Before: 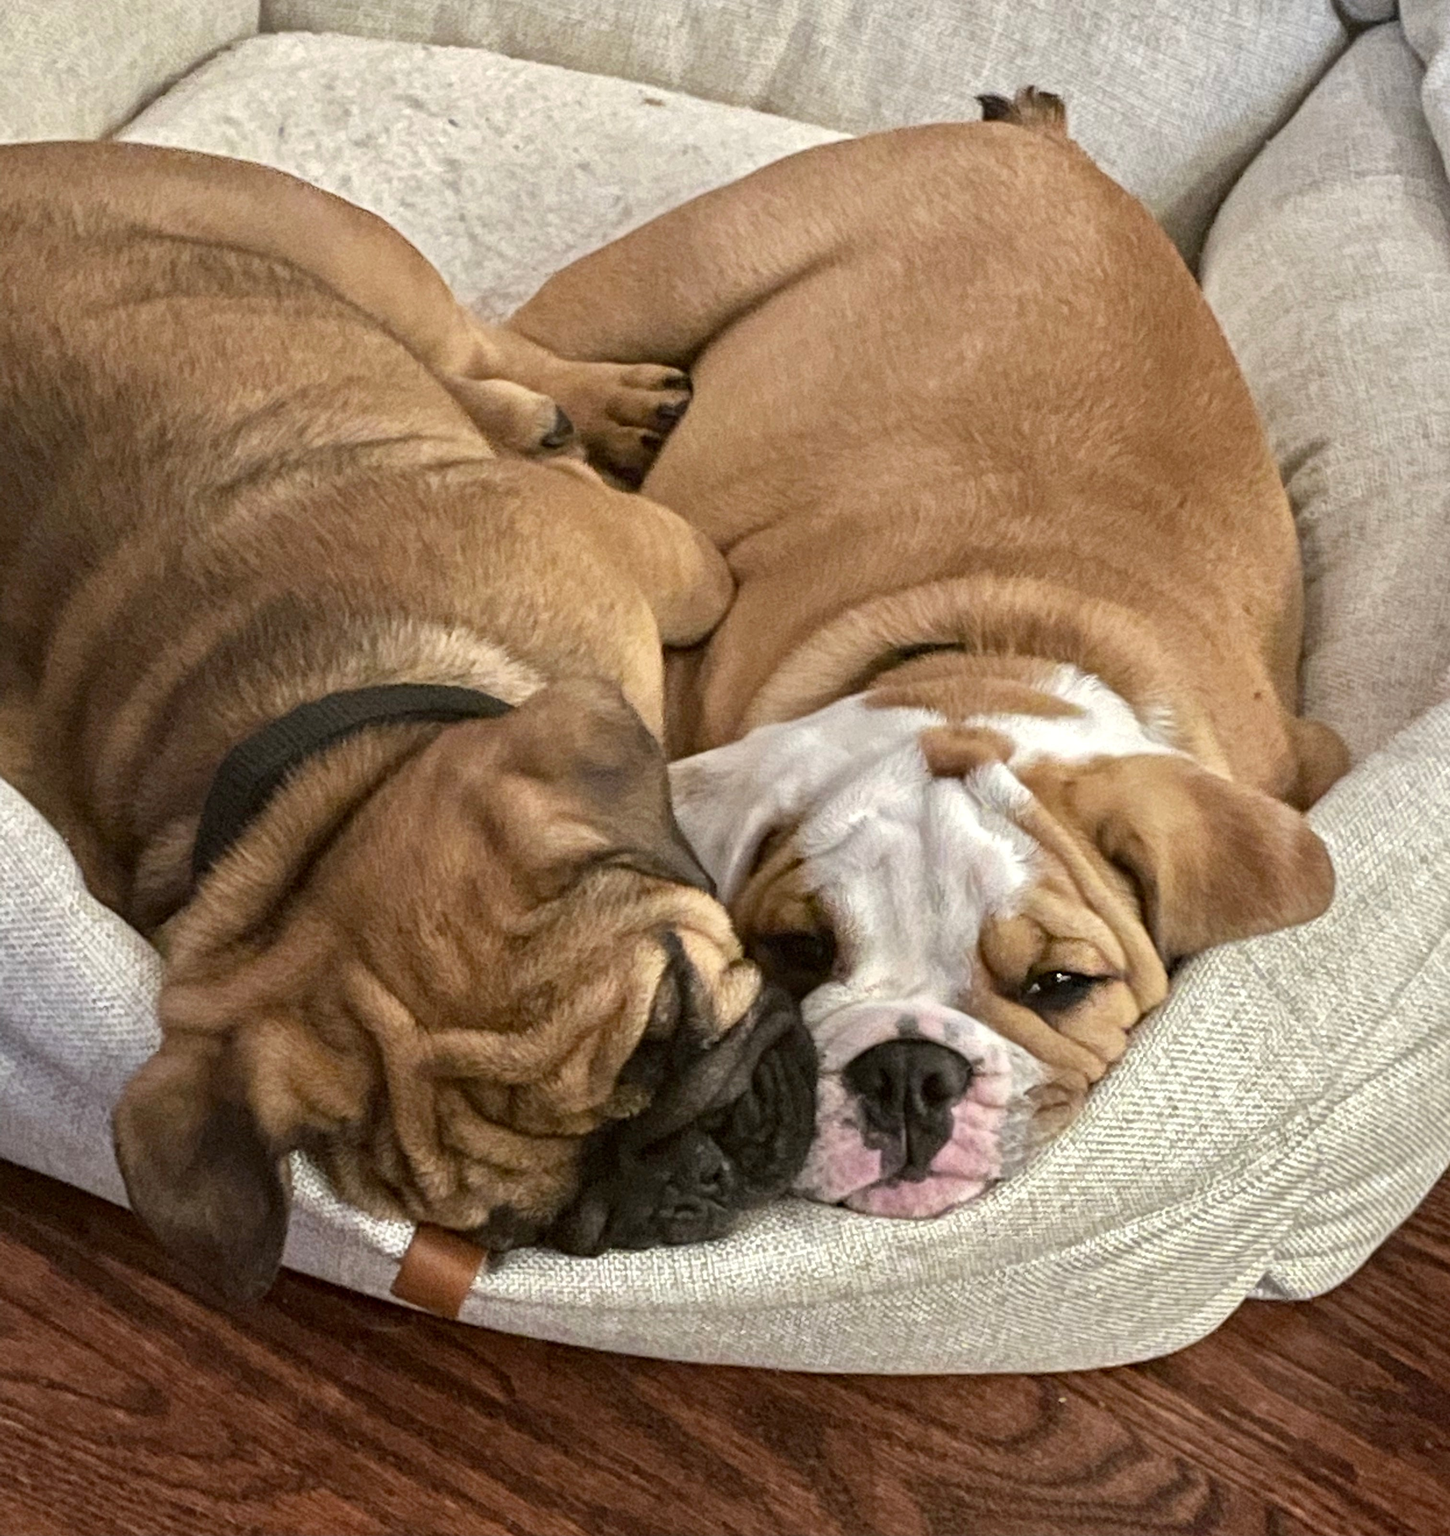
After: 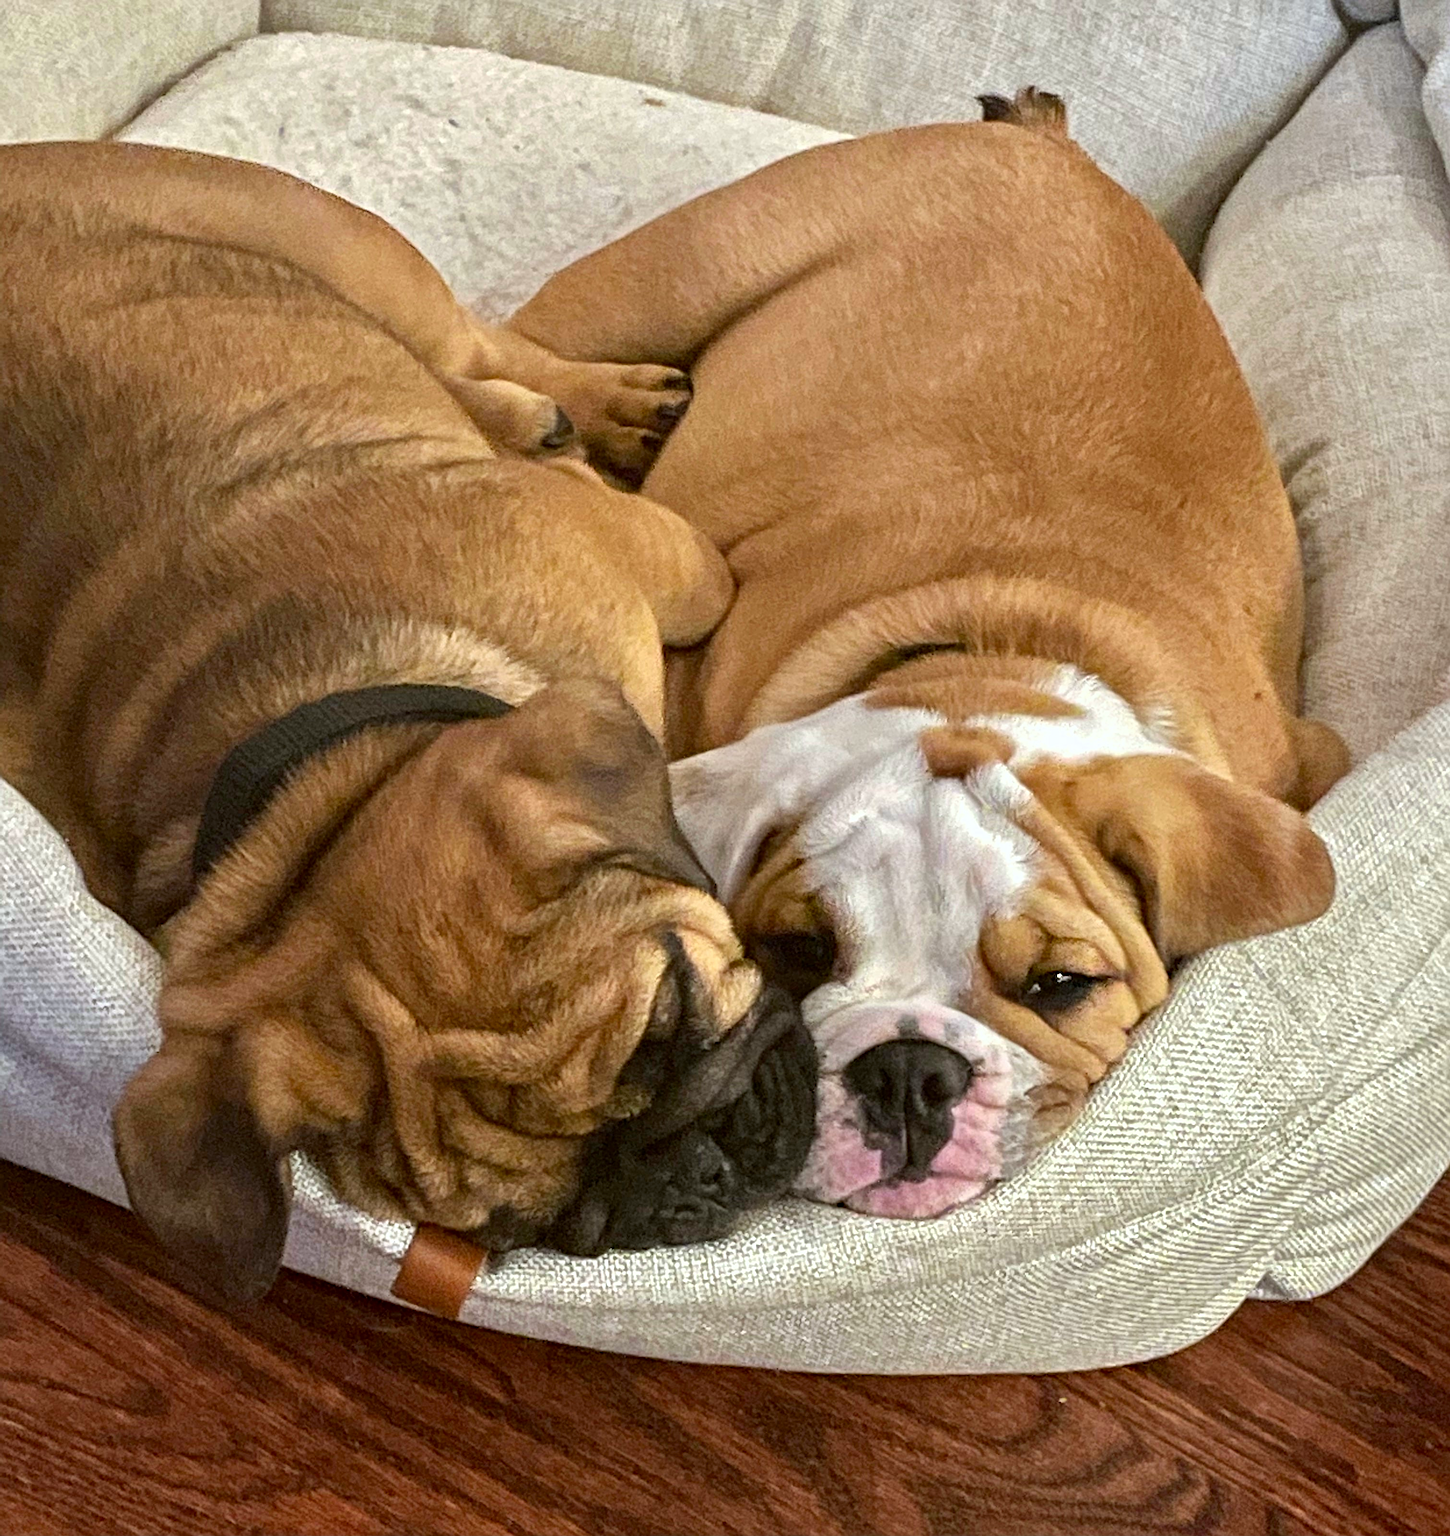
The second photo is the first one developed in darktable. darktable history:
color zones: curves: ch0 [(0, 0.613) (0.01, 0.613) (0.245, 0.448) (0.498, 0.529) (0.642, 0.665) (0.879, 0.777) (0.99, 0.613)]; ch1 [(0, 0) (0.143, 0) (0.286, 0) (0.429, 0) (0.571, 0) (0.714, 0) (0.857, 0)], mix -138.01%
white balance: red 0.982, blue 1.018
sharpen: radius 2.584, amount 0.688
